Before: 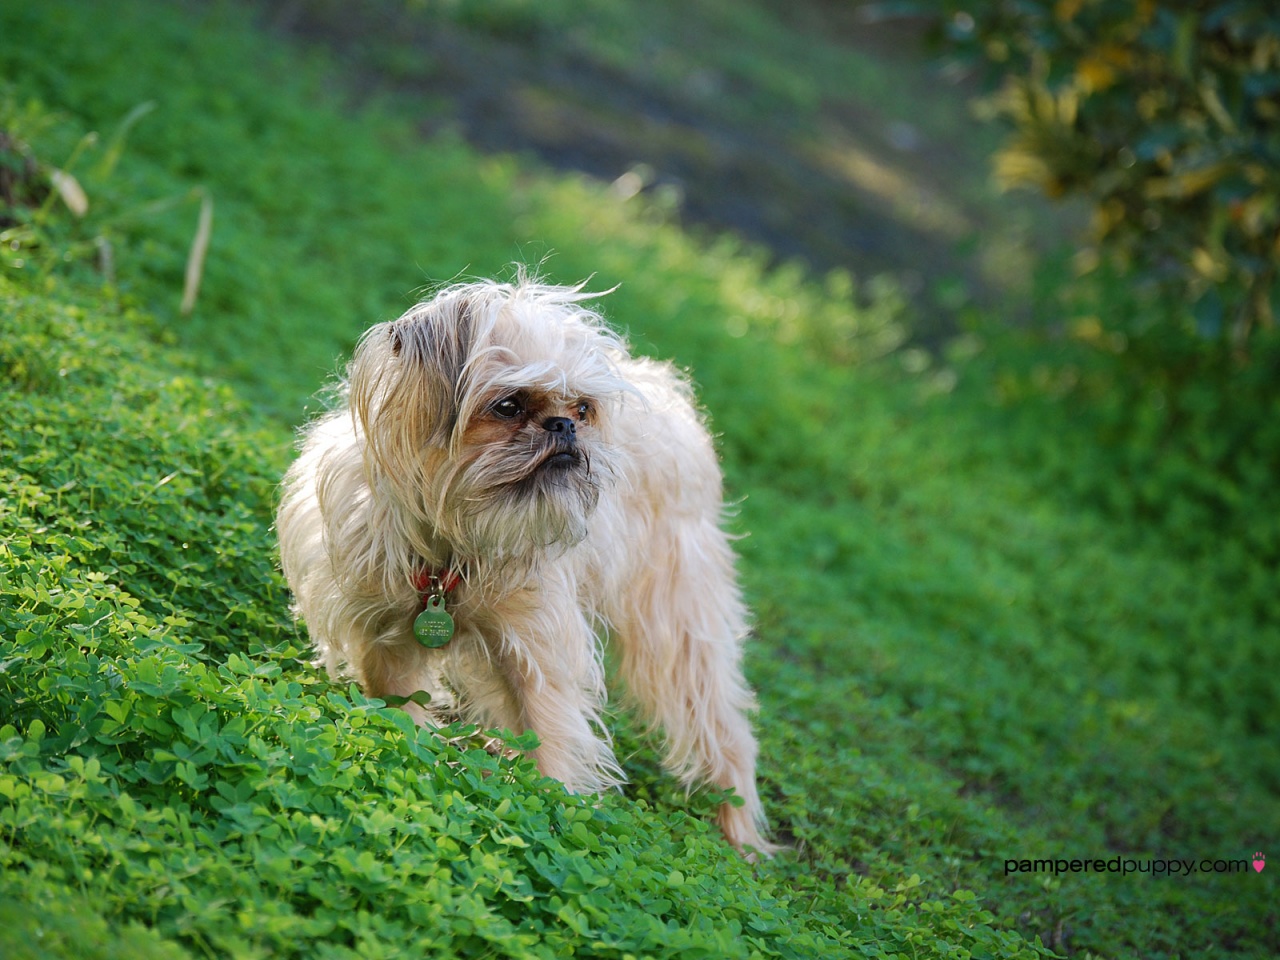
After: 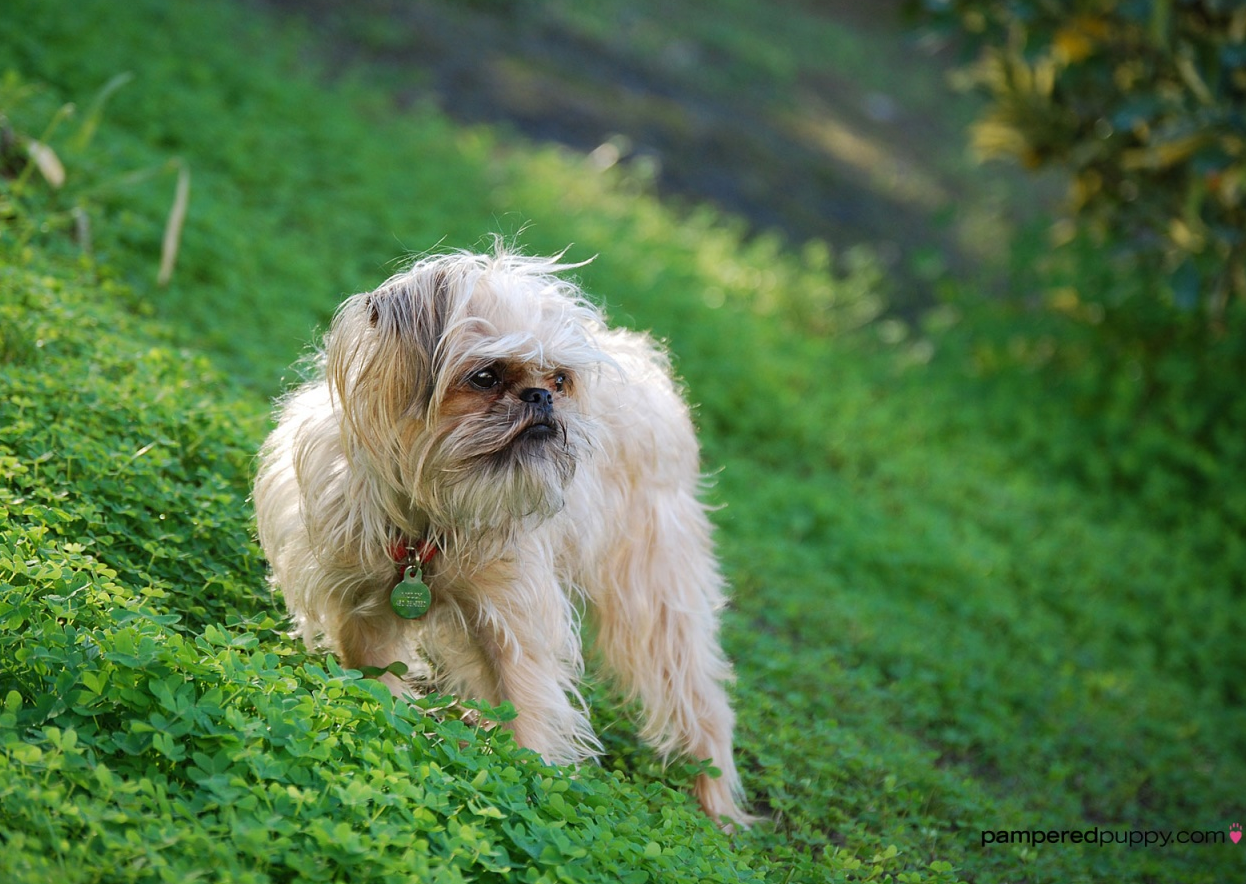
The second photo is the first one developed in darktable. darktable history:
crop: left 1.858%, top 3.036%, right 0.738%, bottom 4.843%
